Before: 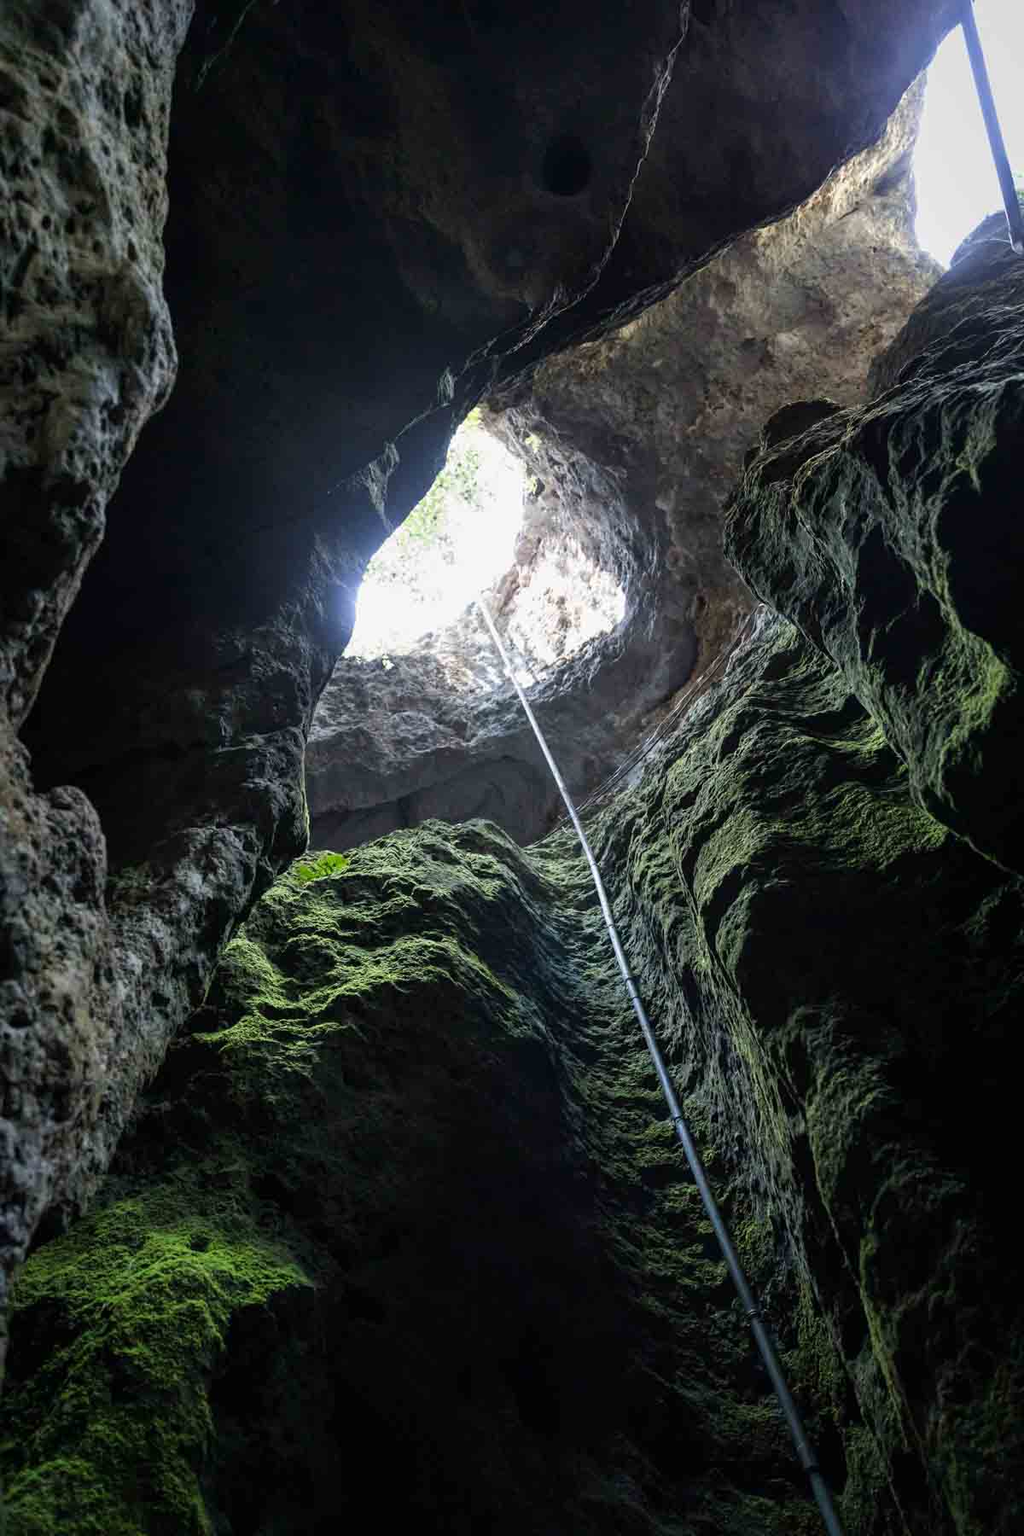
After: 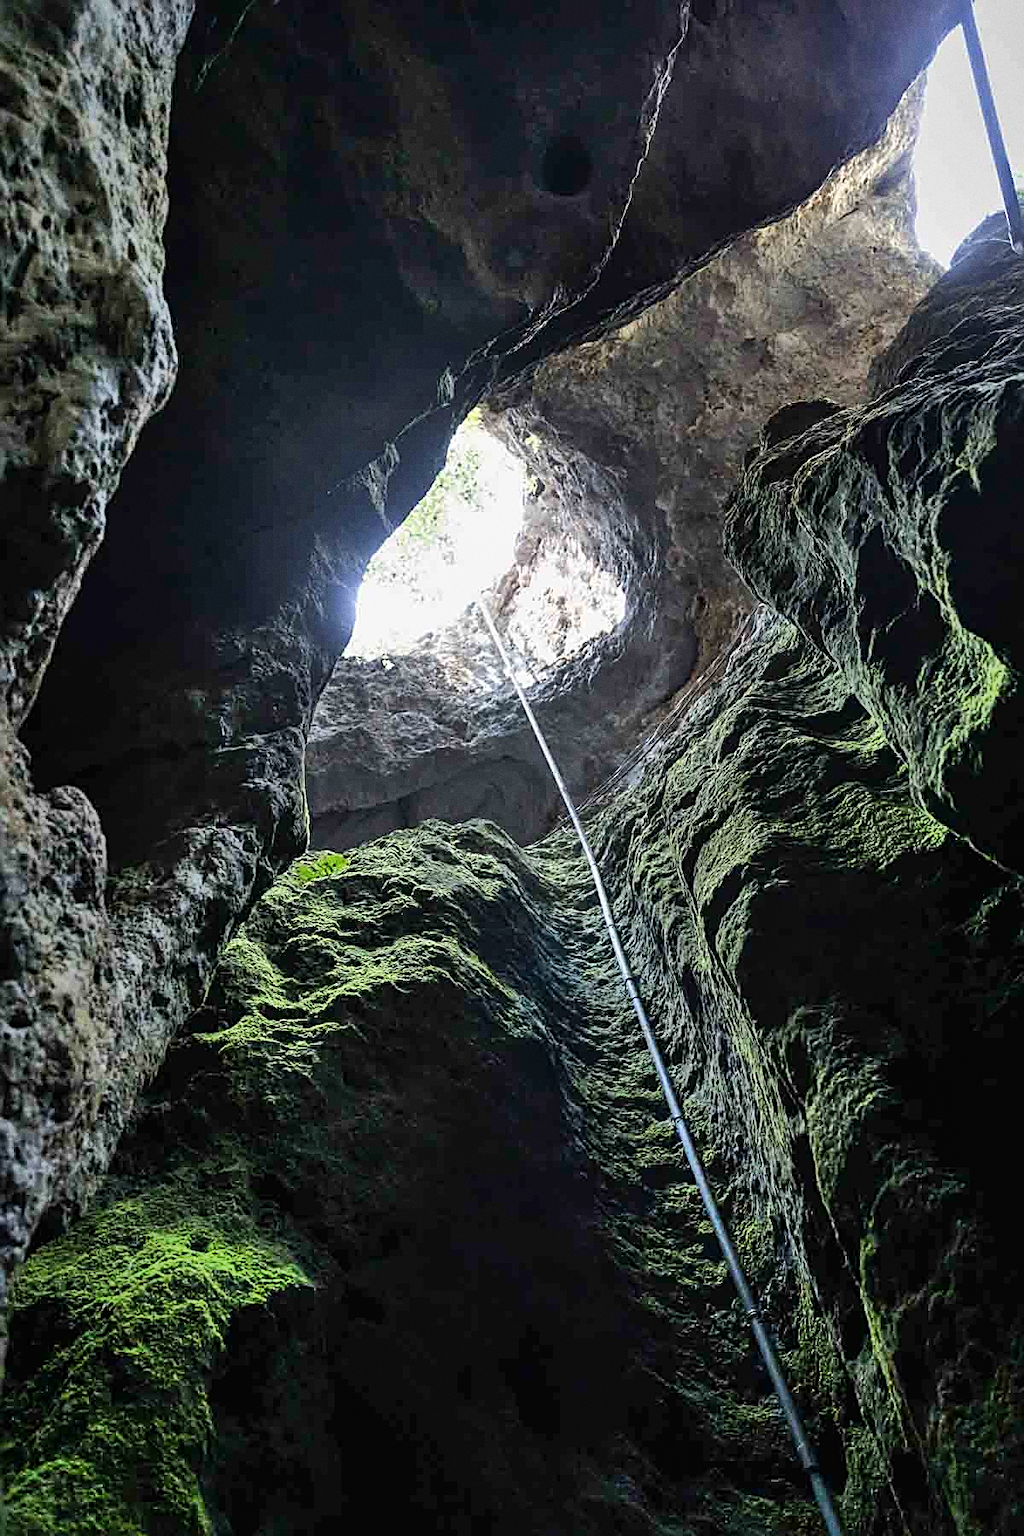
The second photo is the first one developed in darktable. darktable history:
shadows and highlights: low approximation 0.01, soften with gaussian
tone equalizer: on, module defaults
grain: coarseness 0.47 ISO
sharpen: amount 0.75
